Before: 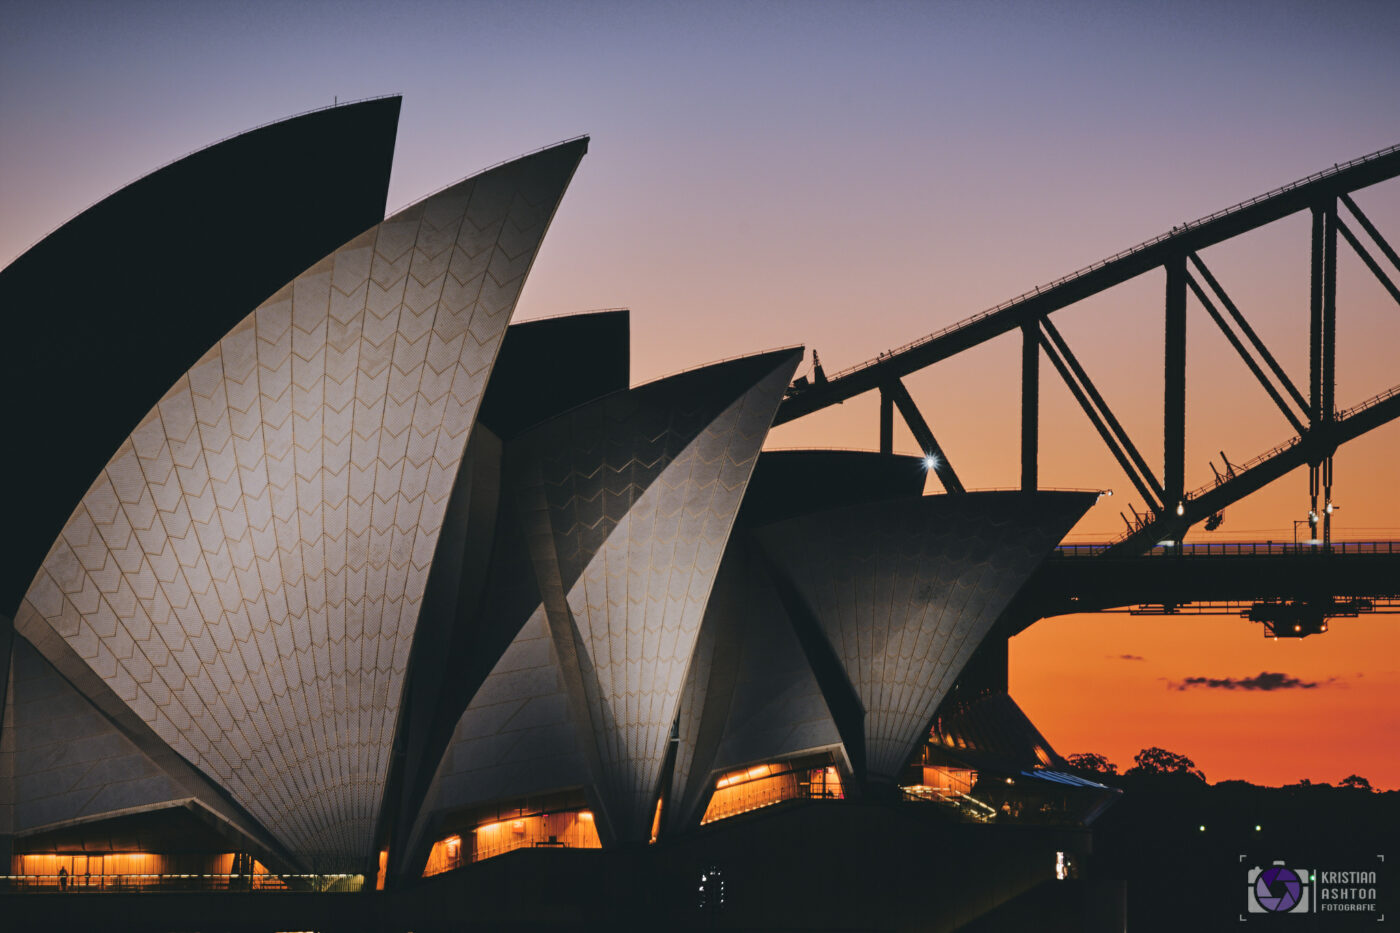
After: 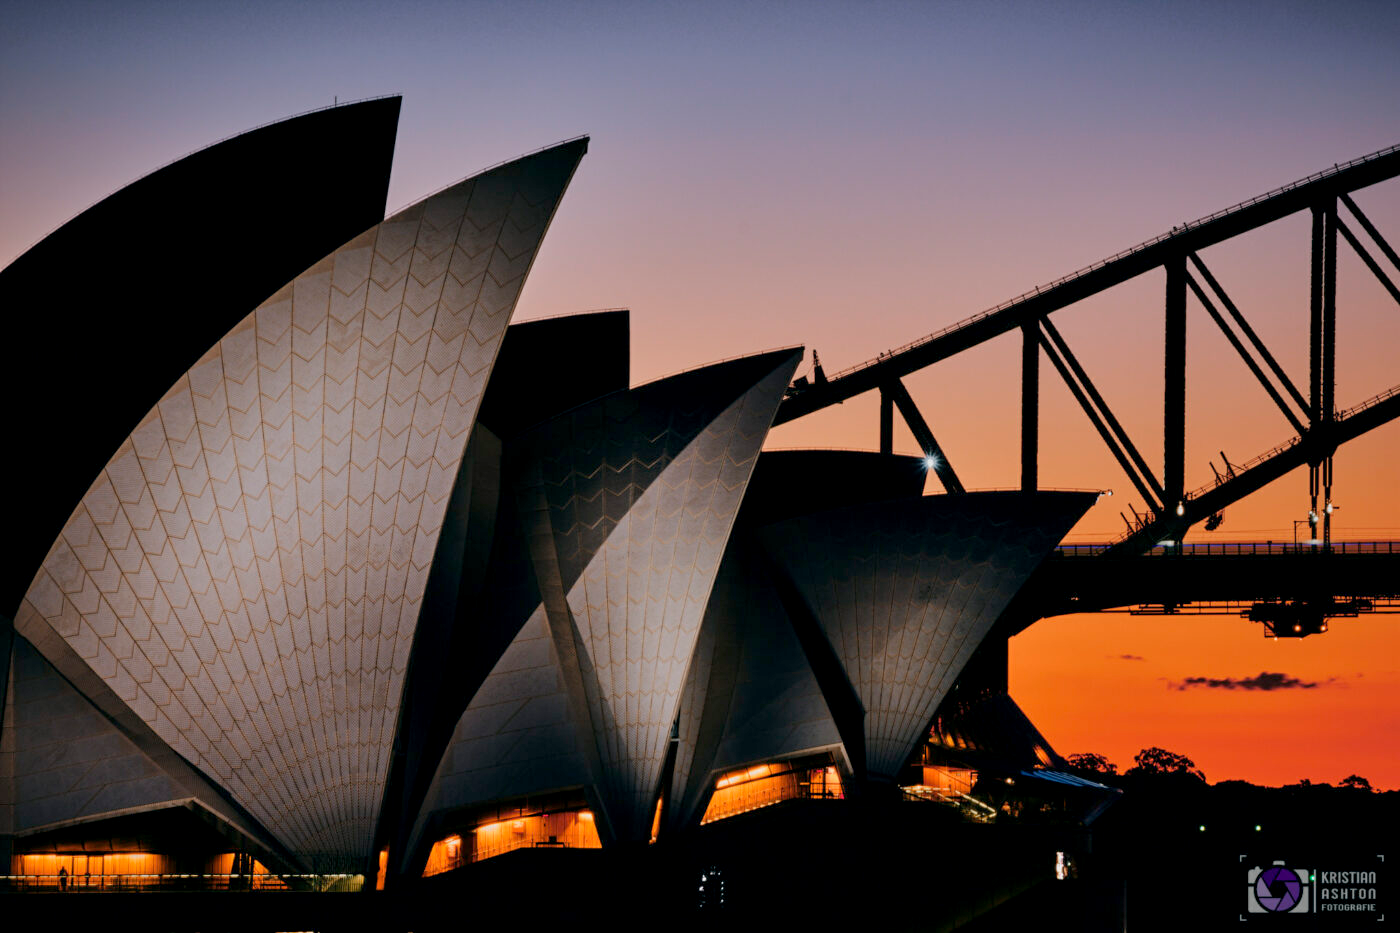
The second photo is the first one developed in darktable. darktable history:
exposure: black level correction 0.009, exposure -0.164 EV, compensate exposure bias true, compensate highlight preservation false
